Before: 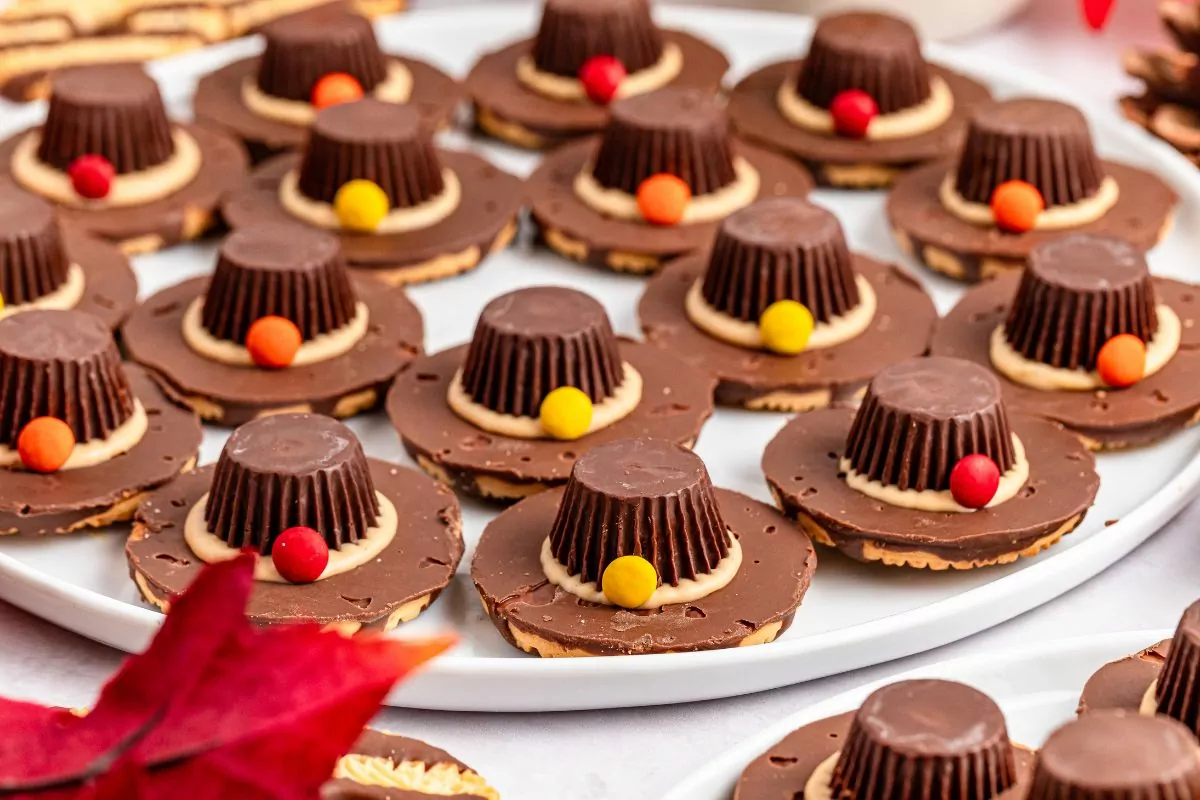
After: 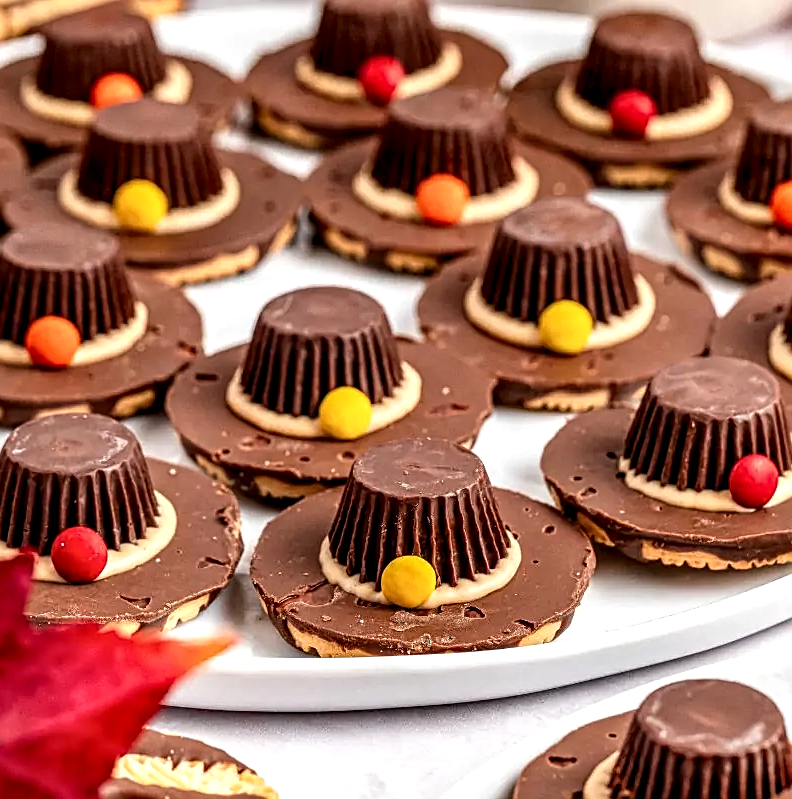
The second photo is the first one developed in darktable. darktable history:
crop and rotate: left 18.442%, right 15.508%
local contrast: highlights 60%, shadows 60%, detail 160%
sharpen: on, module defaults
exposure: exposure -0.01 EV, compensate highlight preservation false
